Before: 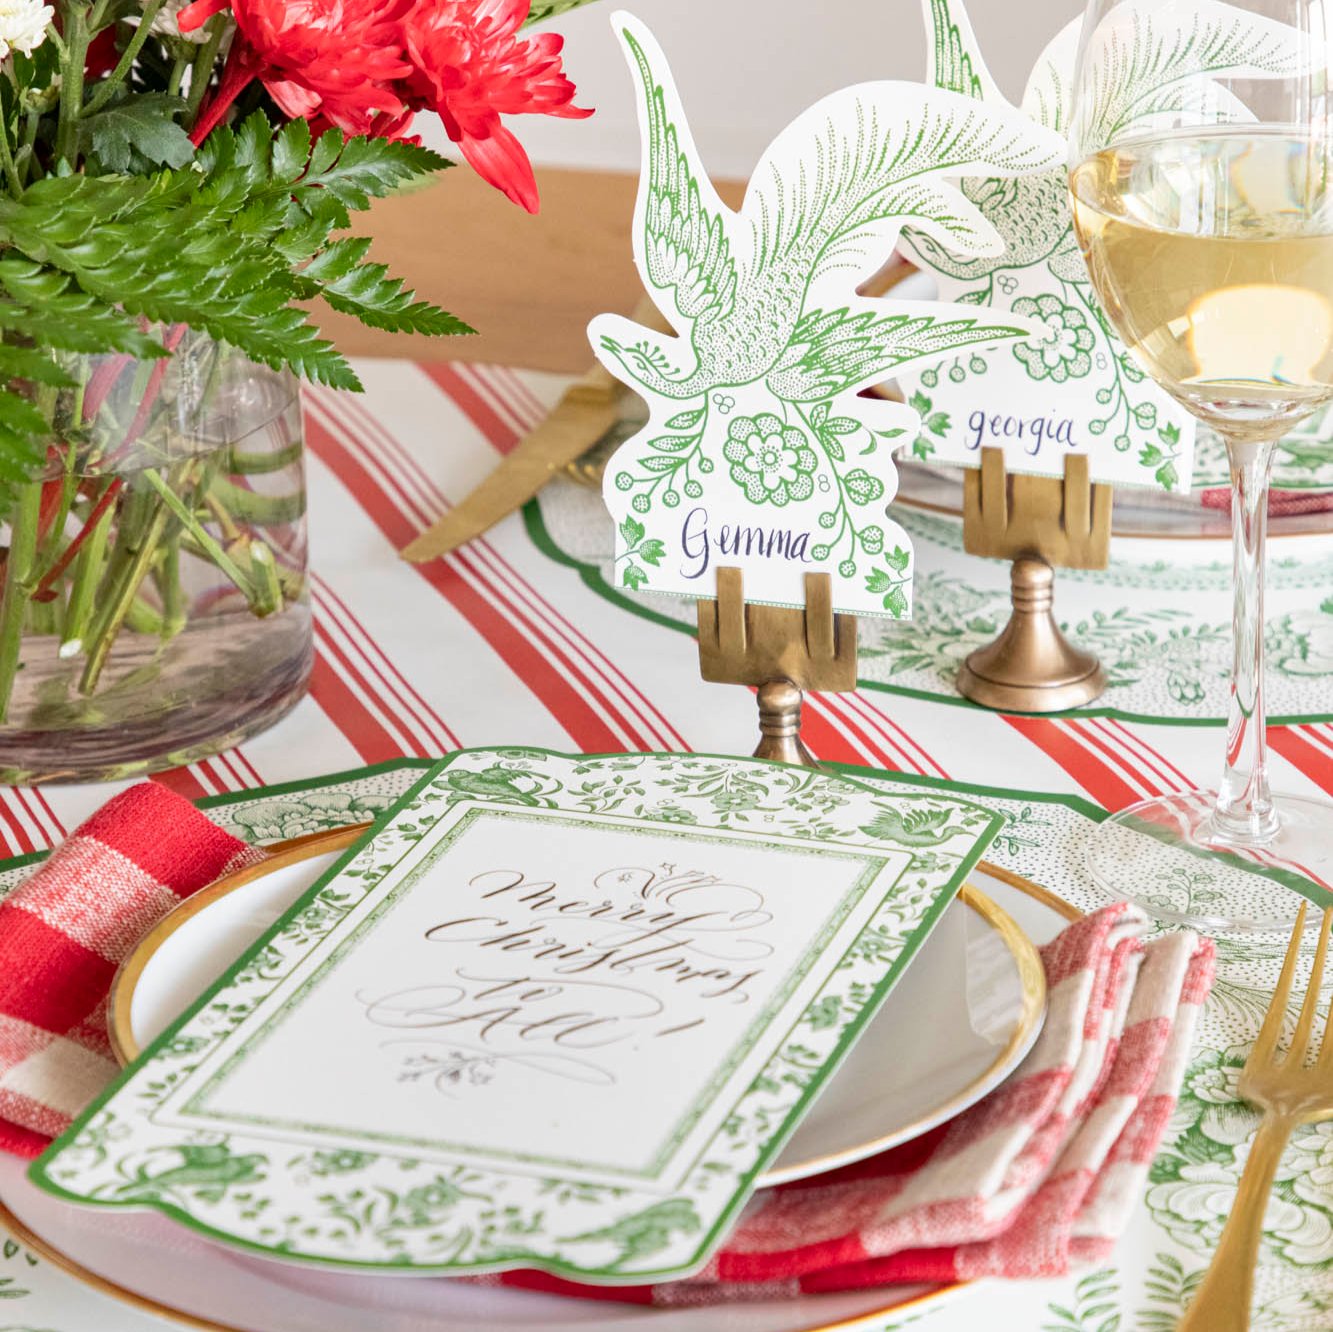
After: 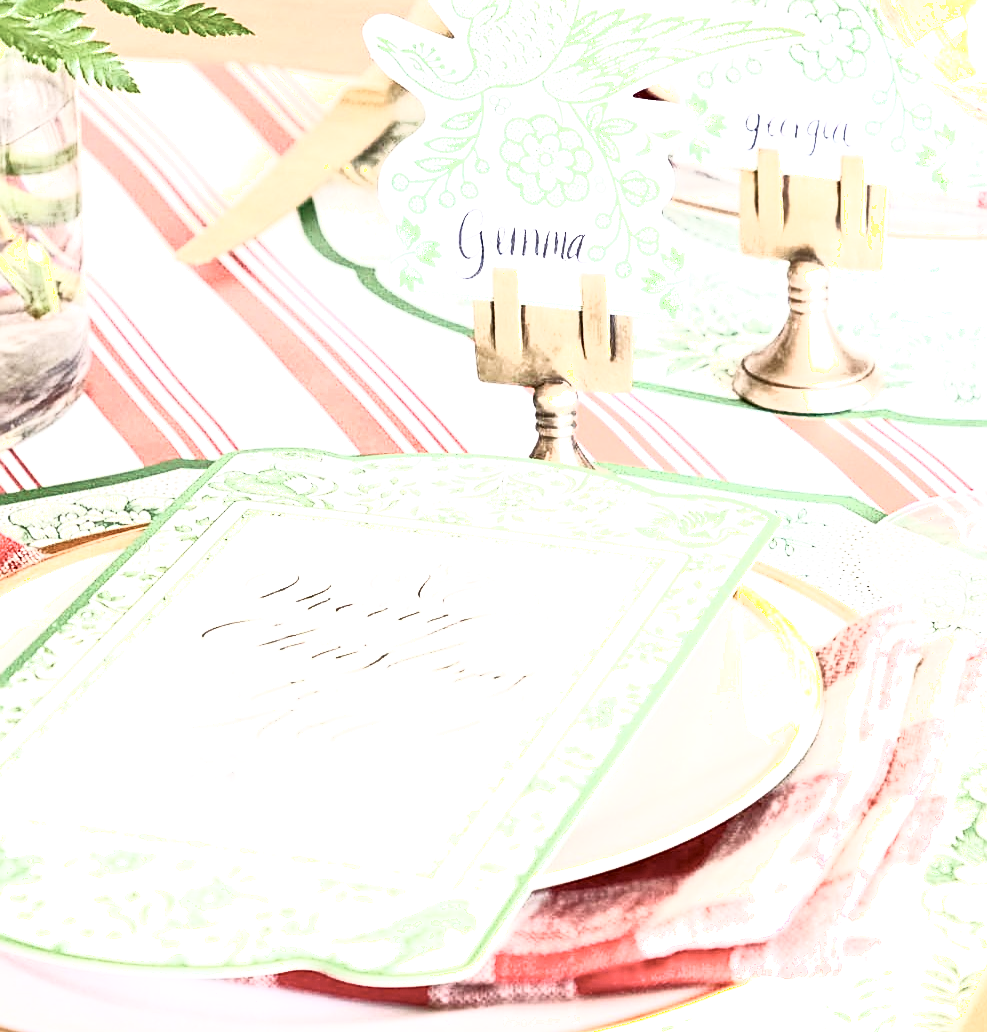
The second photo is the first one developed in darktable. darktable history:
crop: left 16.858%, top 22.47%, right 9.077%
exposure: black level correction 0, exposure 1.29 EV, compensate exposure bias true, compensate highlight preservation false
shadows and highlights: shadows -61.33, white point adjustment -5.21, highlights 61.95
contrast brightness saturation: contrast 0.102, saturation -0.291
sharpen: on, module defaults
